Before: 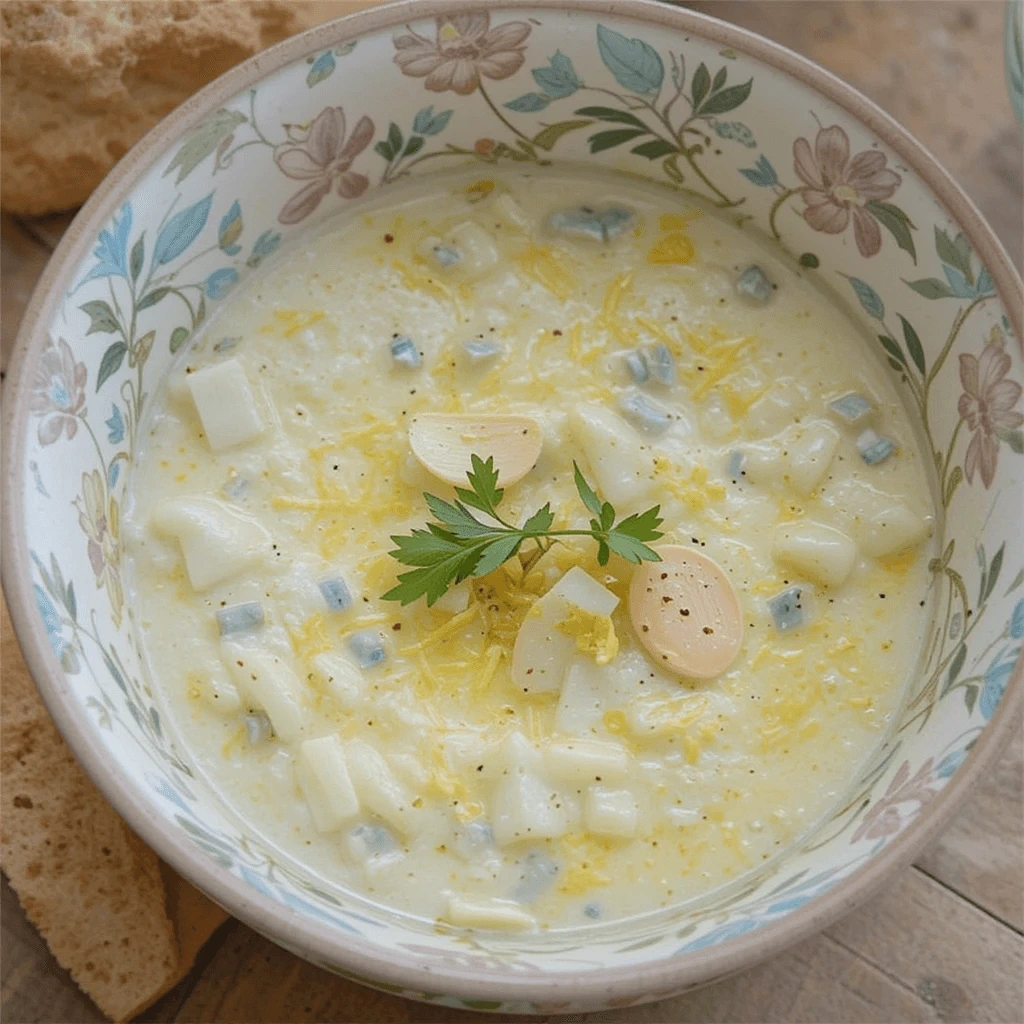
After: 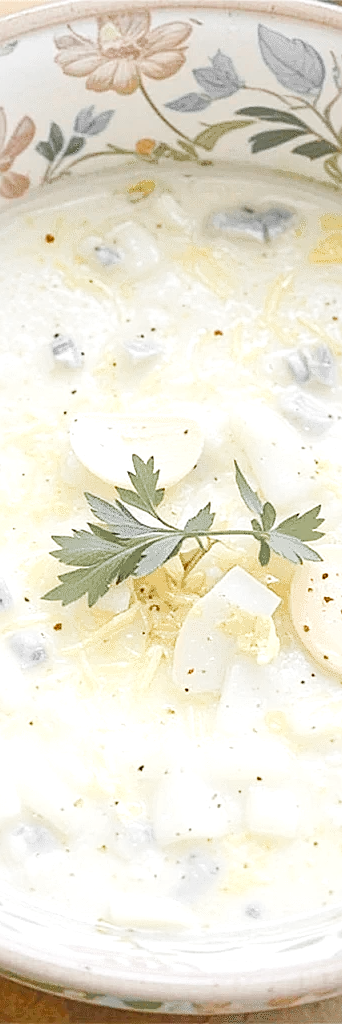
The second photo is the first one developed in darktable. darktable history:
local contrast: highlights 104%, shadows 98%, detail 119%, midtone range 0.2
exposure: black level correction 0, exposure 0.937 EV, compensate exposure bias true, compensate highlight preservation false
crop: left 33.117%, right 33.477%
color zones: curves: ch0 [(0, 0.447) (0.184, 0.543) (0.323, 0.476) (0.429, 0.445) (0.571, 0.443) (0.714, 0.451) (0.857, 0.452) (1, 0.447)]; ch1 [(0, 0.464) (0.176, 0.46) (0.287, 0.177) (0.429, 0.002) (0.571, 0) (0.714, 0) (0.857, 0) (1, 0.464)]
sharpen: on, module defaults
color balance rgb: global offset › luminance 0.219%, global offset › hue 171.41°, perceptual saturation grading › global saturation 0.952%, perceptual saturation grading › highlights -16.683%, perceptual saturation grading › mid-tones 33.256%, perceptual saturation grading › shadows 50.399%
base curve: curves: ch0 [(0, 0) (0.204, 0.334) (0.55, 0.733) (1, 1)], preserve colors none
